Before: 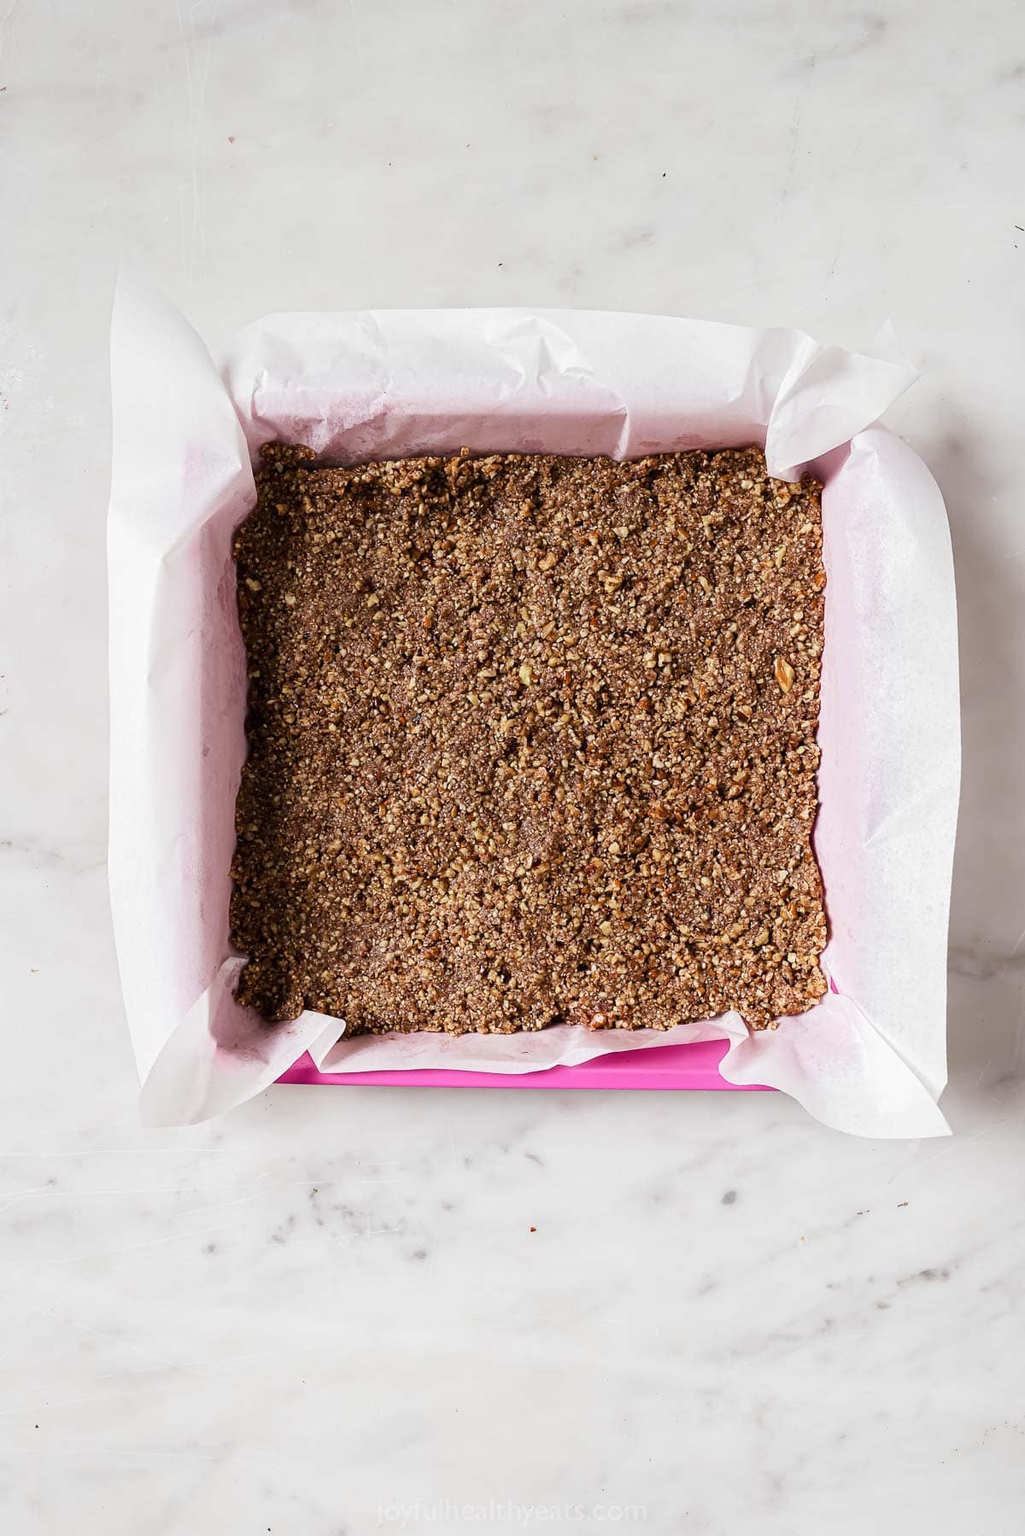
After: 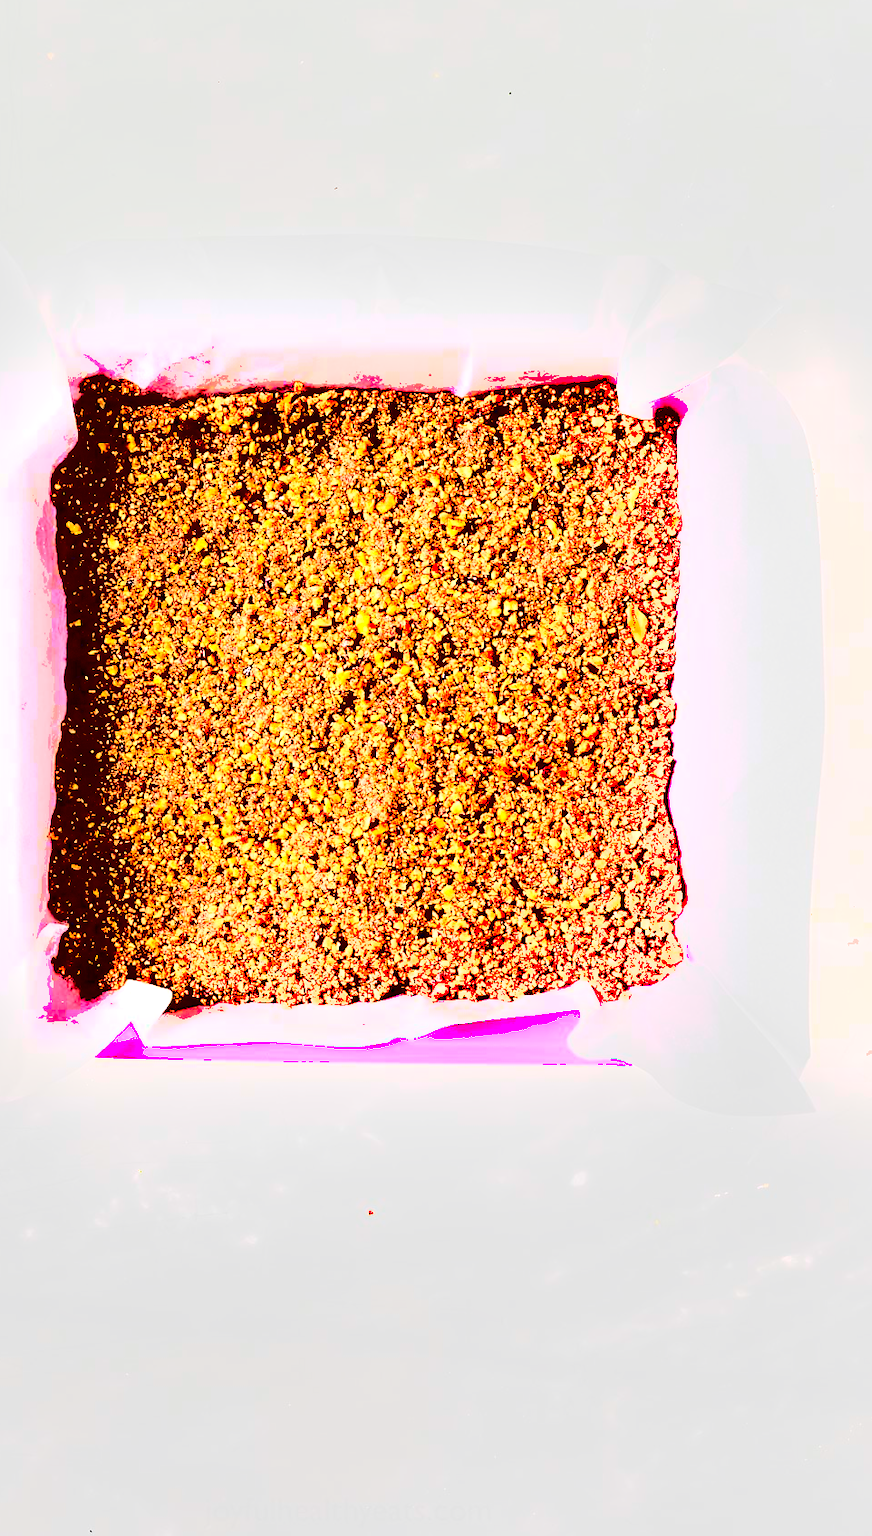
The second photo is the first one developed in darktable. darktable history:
exposure: black level correction 0.001, exposure 2.607 EV, compensate exposure bias true, compensate highlight preservation false
shadows and highlights: shadows 43.71, white point adjustment -1.46, soften with gaussian
contrast brightness saturation: contrast 0.77, brightness -1, saturation 1
tone curve: curves: ch0 [(0, 0) (0.126, 0.061) (0.338, 0.285) (0.494, 0.518) (0.703, 0.762) (1, 1)]; ch1 [(0, 0) (0.389, 0.313) (0.457, 0.442) (0.5, 0.501) (0.55, 0.578) (1, 1)]; ch2 [(0, 0) (0.44, 0.424) (0.501, 0.499) (0.557, 0.564) (0.613, 0.67) (0.707, 0.746) (1, 1)], color space Lab, independent channels, preserve colors none
crop and rotate: left 17.959%, top 5.771%, right 1.742%
